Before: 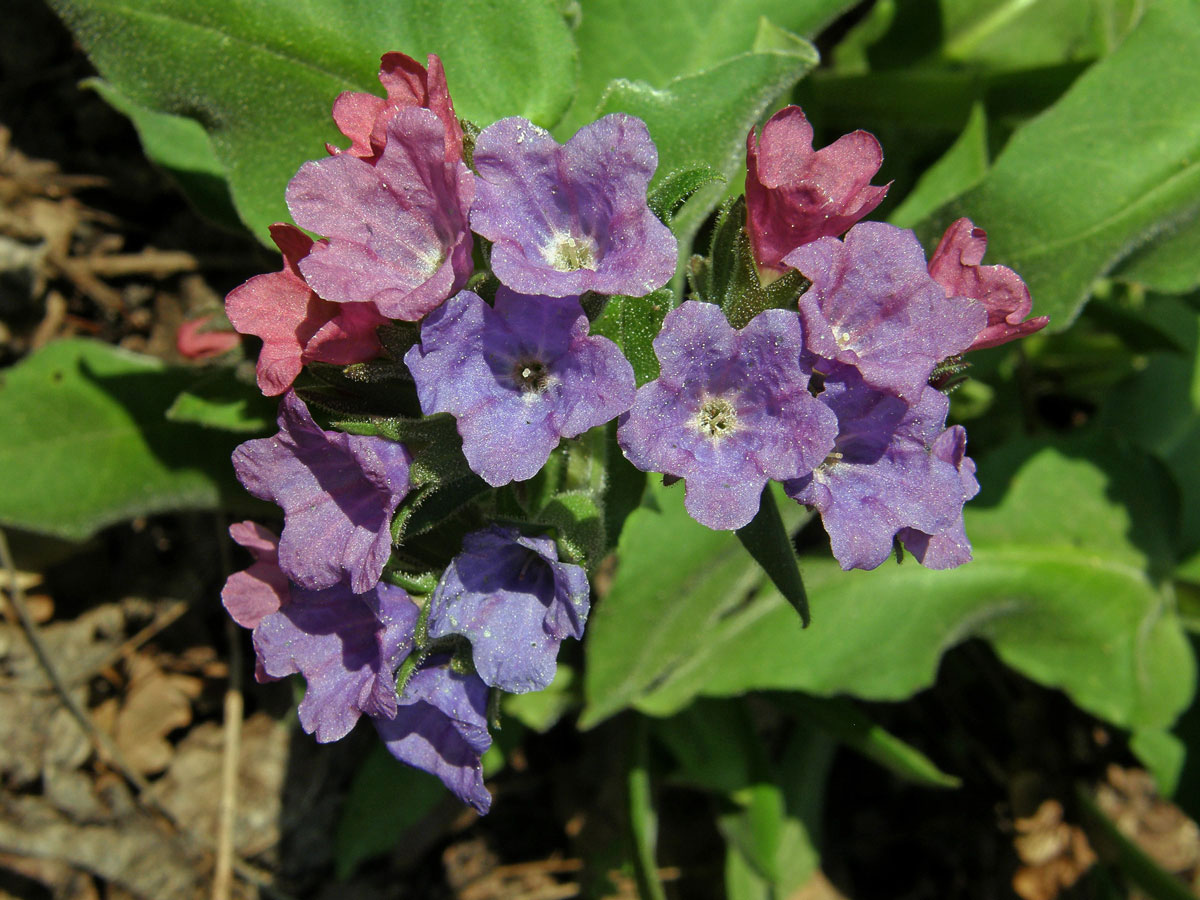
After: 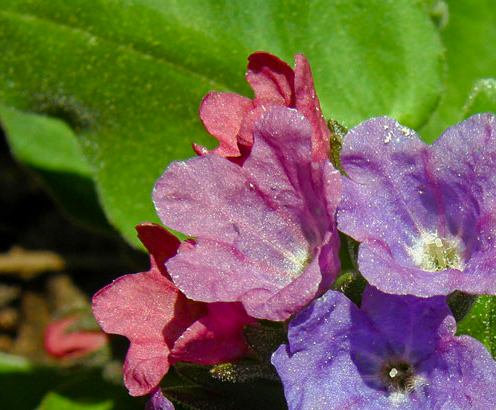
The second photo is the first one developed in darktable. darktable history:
crop and rotate: left 11.098%, top 0.071%, right 47.551%, bottom 54.303%
color balance rgb: shadows lift › chroma 3.29%, shadows lift › hue 281.98°, perceptual saturation grading › global saturation 20%, perceptual saturation grading › highlights -25.503%, perceptual saturation grading › shadows 25.26%, global vibrance 20%
